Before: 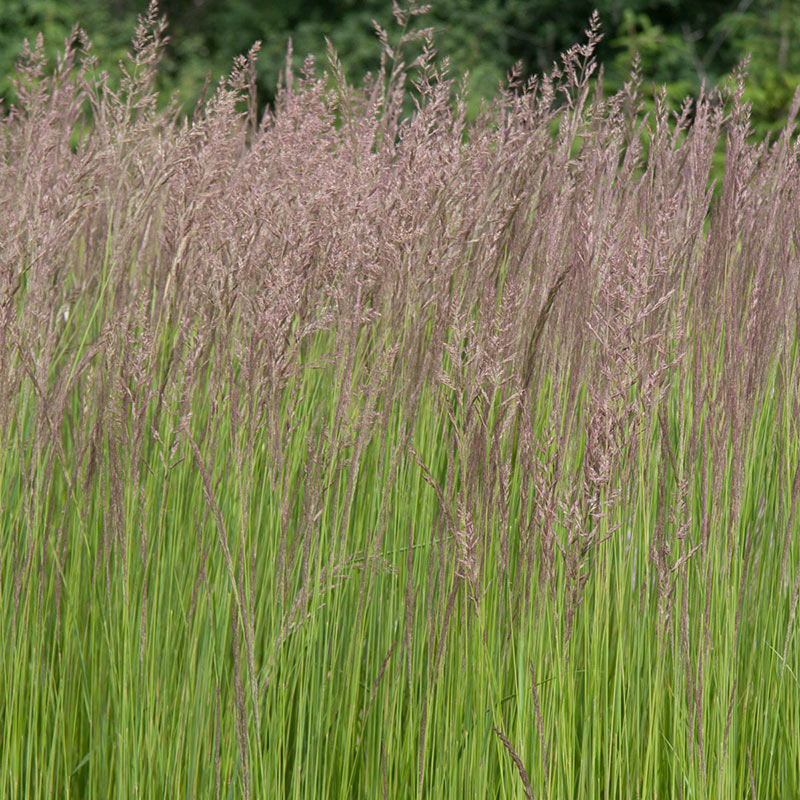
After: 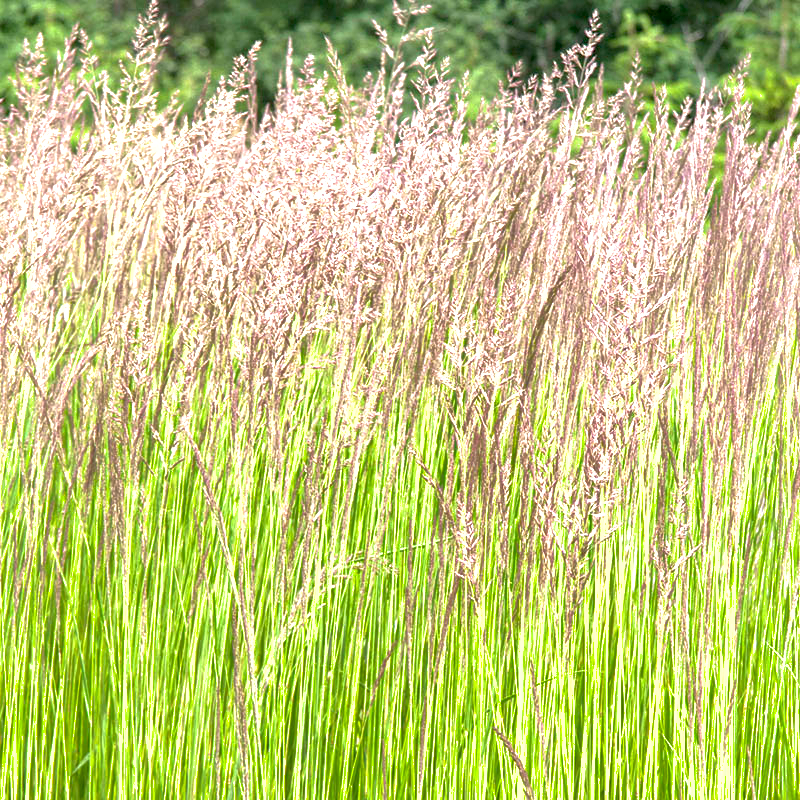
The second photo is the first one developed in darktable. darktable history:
exposure: black level correction 0.001, exposure 1.735 EV, compensate highlight preservation false
local contrast: detail 130%
shadows and highlights: on, module defaults
tone equalizer: on, module defaults
